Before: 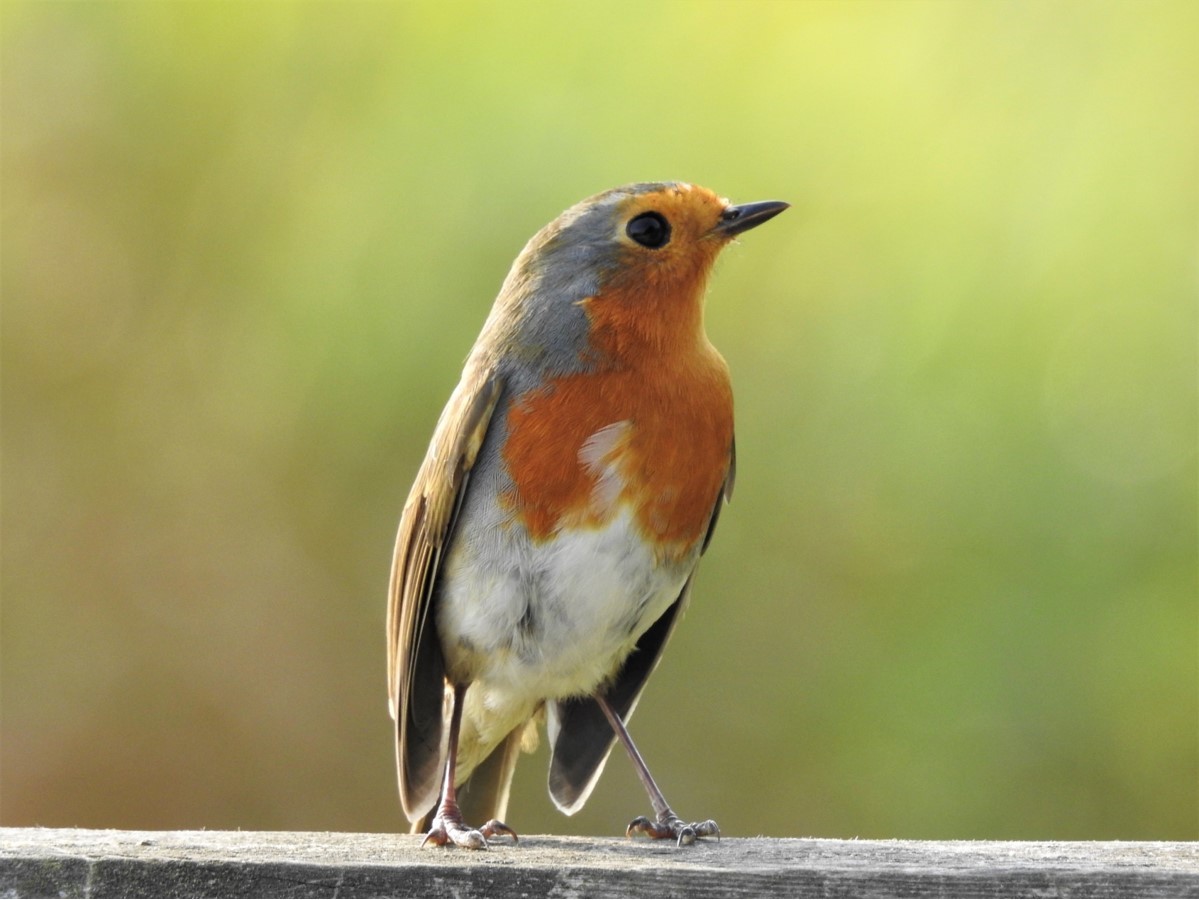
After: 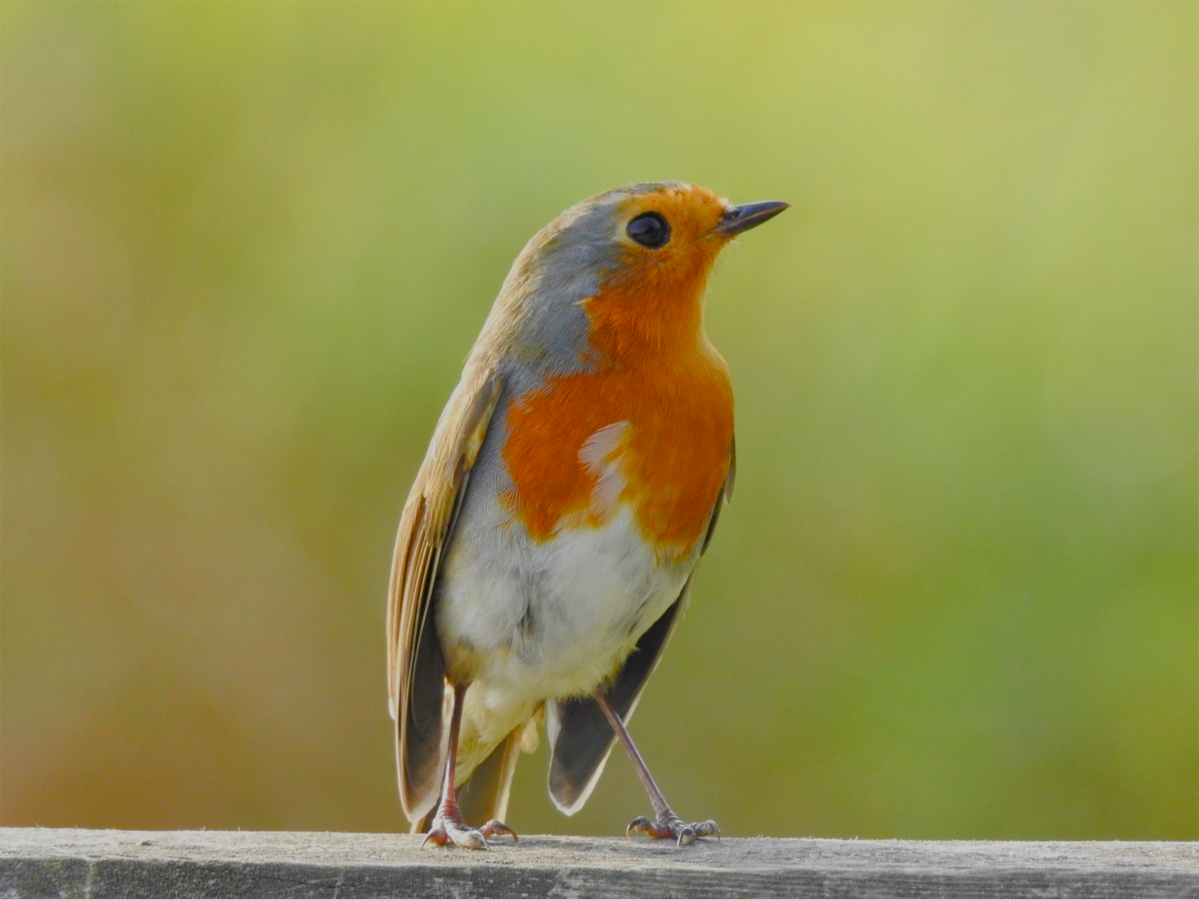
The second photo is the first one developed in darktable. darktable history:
color balance rgb: perceptual saturation grading › global saturation 19.958%, perceptual saturation grading › highlights -25.419%, perceptual saturation grading › shadows 49.218%, contrast -29.534%
